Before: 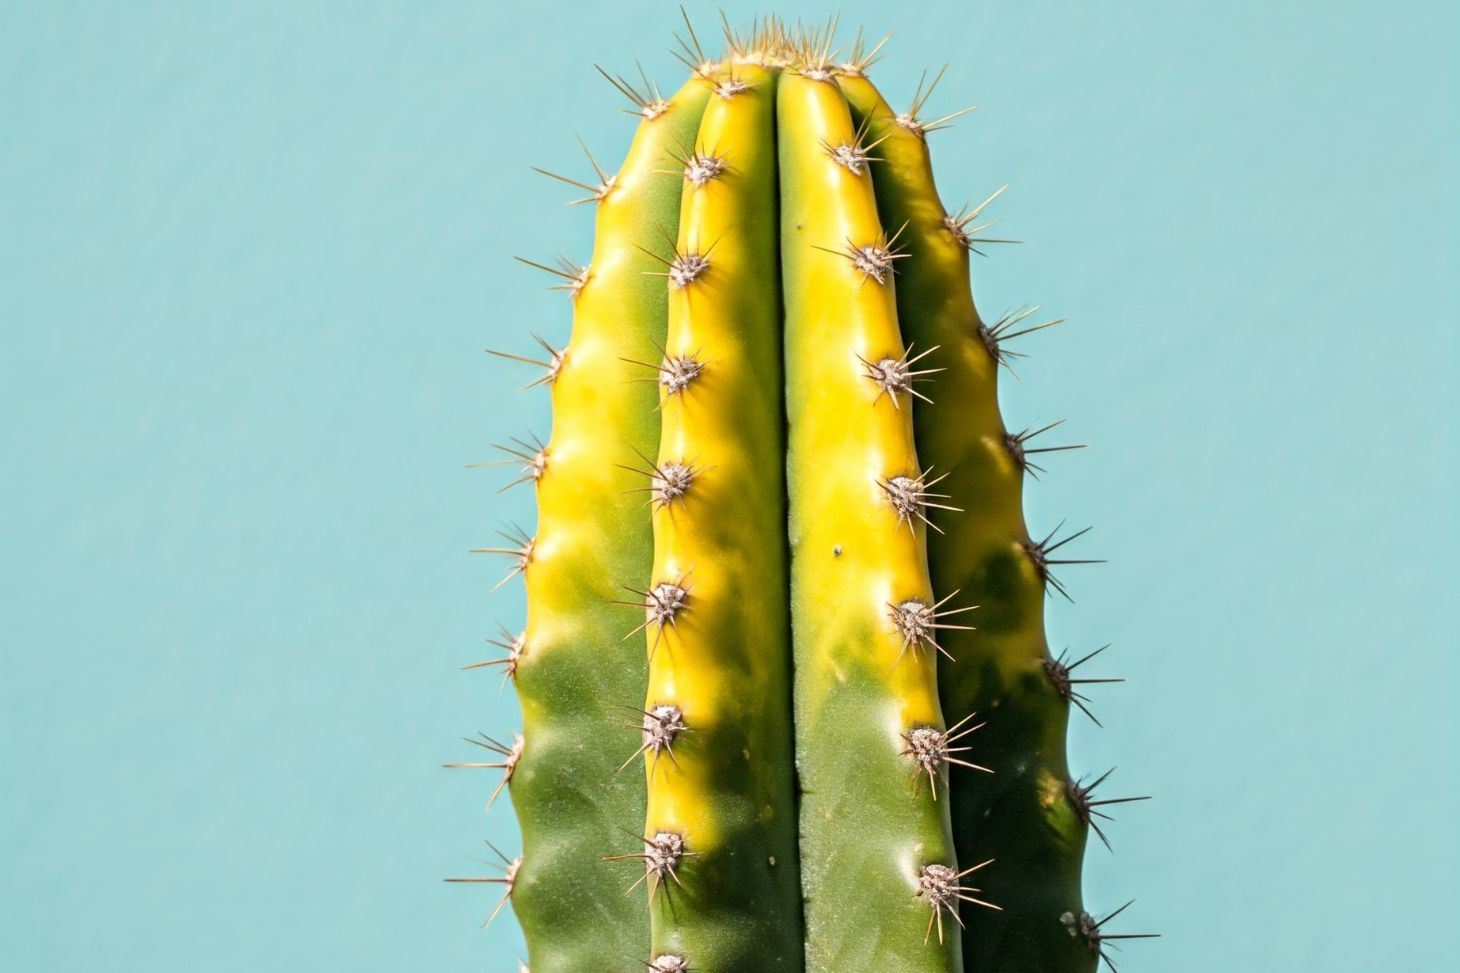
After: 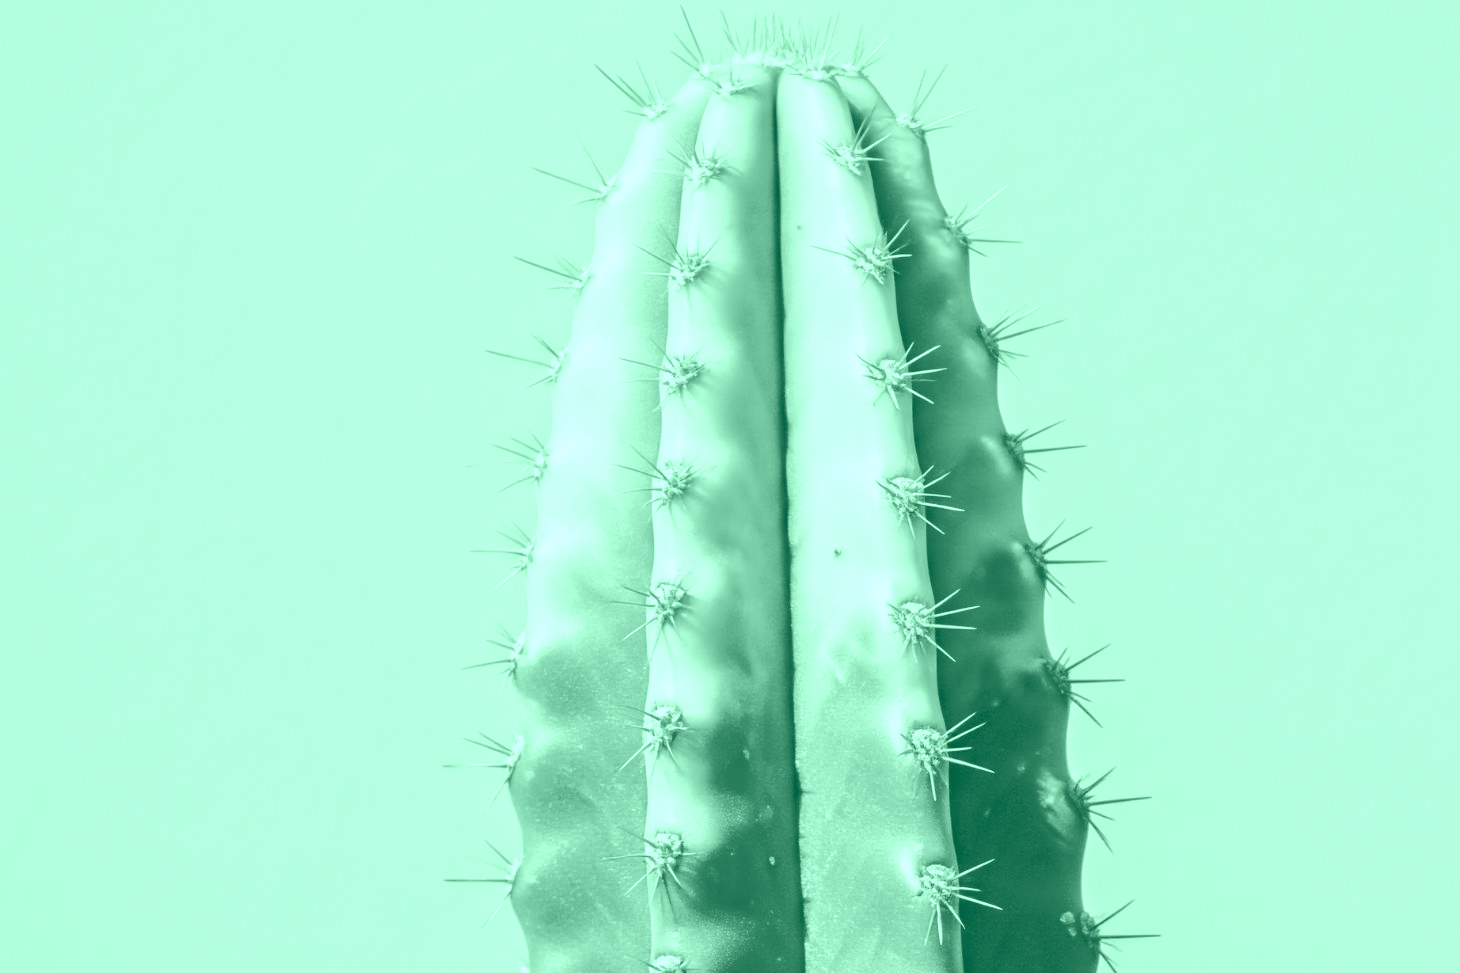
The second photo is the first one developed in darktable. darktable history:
exposure: black level correction 0, exposure 1.1 EV, compensate highlight preservation false
colorize: hue 147.6°, saturation 65%, lightness 21.64%
tone equalizer: -8 EV 0.001 EV, -7 EV -0.002 EV, -6 EV 0.002 EV, -5 EV -0.03 EV, -4 EV -0.116 EV, -3 EV -0.169 EV, -2 EV 0.24 EV, -1 EV 0.702 EV, +0 EV 0.493 EV
